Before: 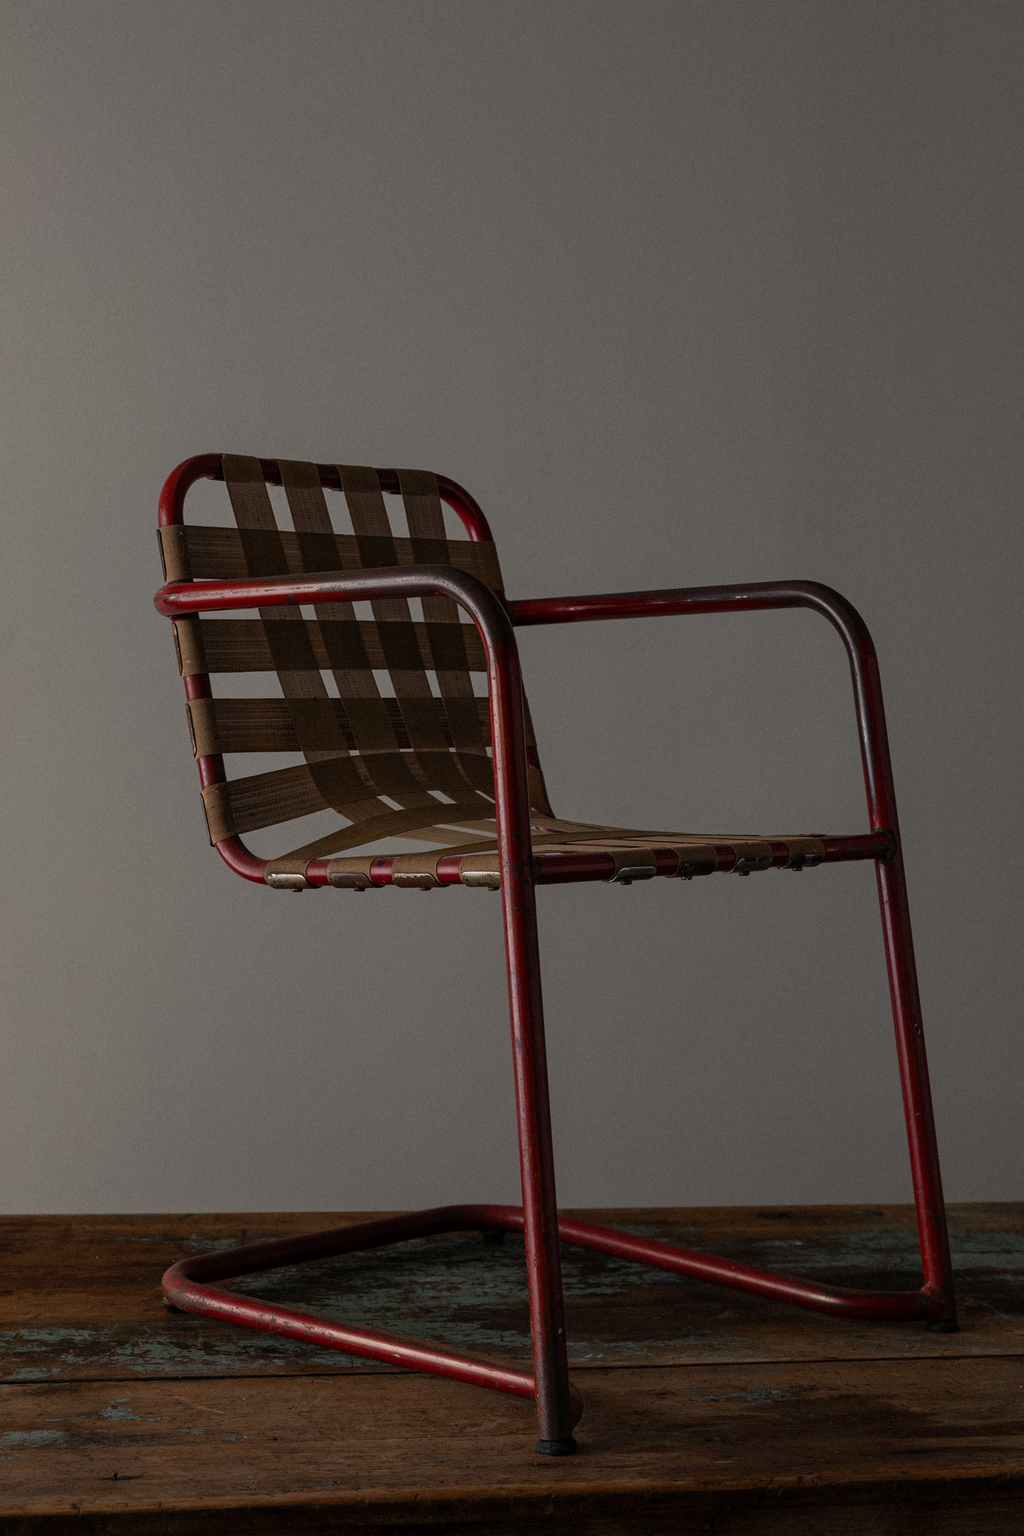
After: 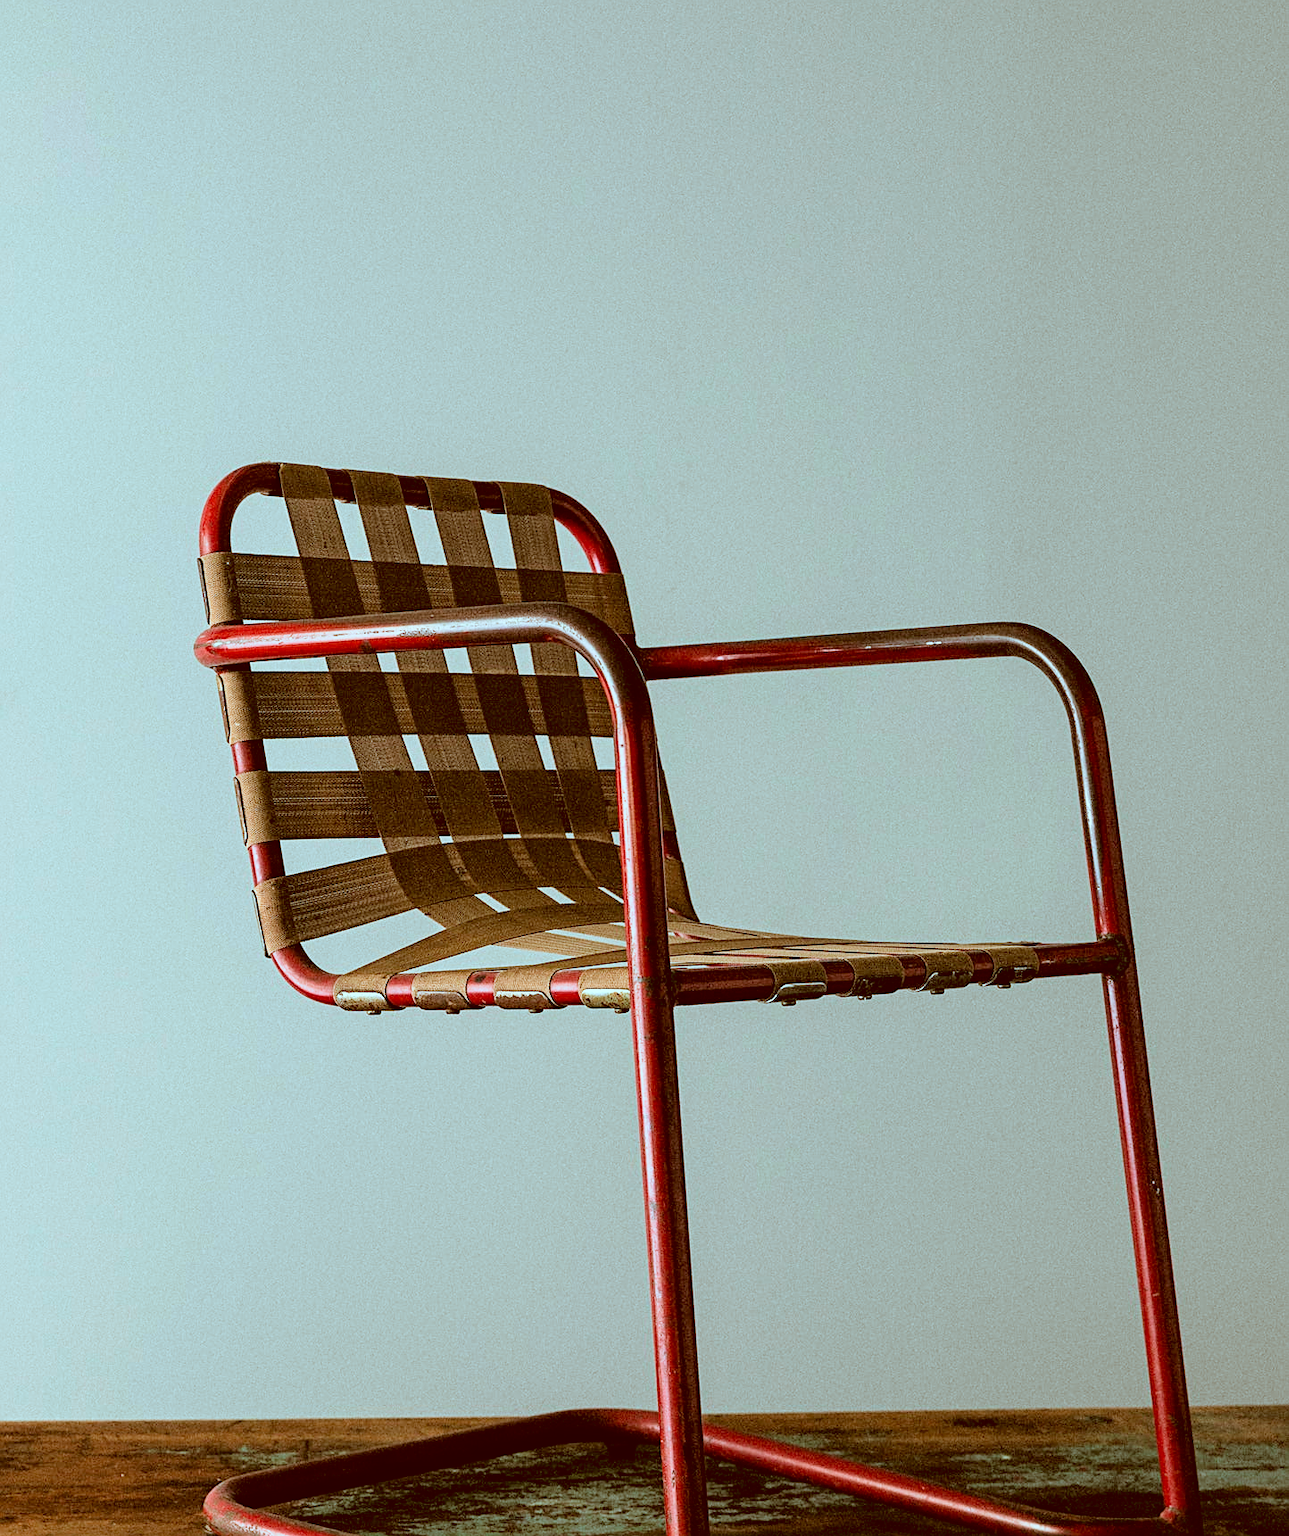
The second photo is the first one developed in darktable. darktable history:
exposure: exposure 2.025 EV, compensate highlight preservation false
crop and rotate: top 5.667%, bottom 14.948%
filmic rgb: black relative exposure -7.76 EV, white relative exposure 4.37 EV, hardness 3.75, latitude 37.71%, contrast 0.979, highlights saturation mix 8.71%, shadows ↔ highlights balance 4%, iterations of high-quality reconstruction 0
color correction: highlights a* -14.75, highlights b* -16.53, shadows a* 10.67, shadows b* 29.1
sharpen: on, module defaults
velvia: on, module defaults
tone equalizer: -8 EV -0.445 EV, -7 EV -0.381 EV, -6 EV -0.37 EV, -5 EV -0.213 EV, -3 EV 0.212 EV, -2 EV 0.316 EV, -1 EV 0.402 EV, +0 EV 0.397 EV, mask exposure compensation -0.514 EV
